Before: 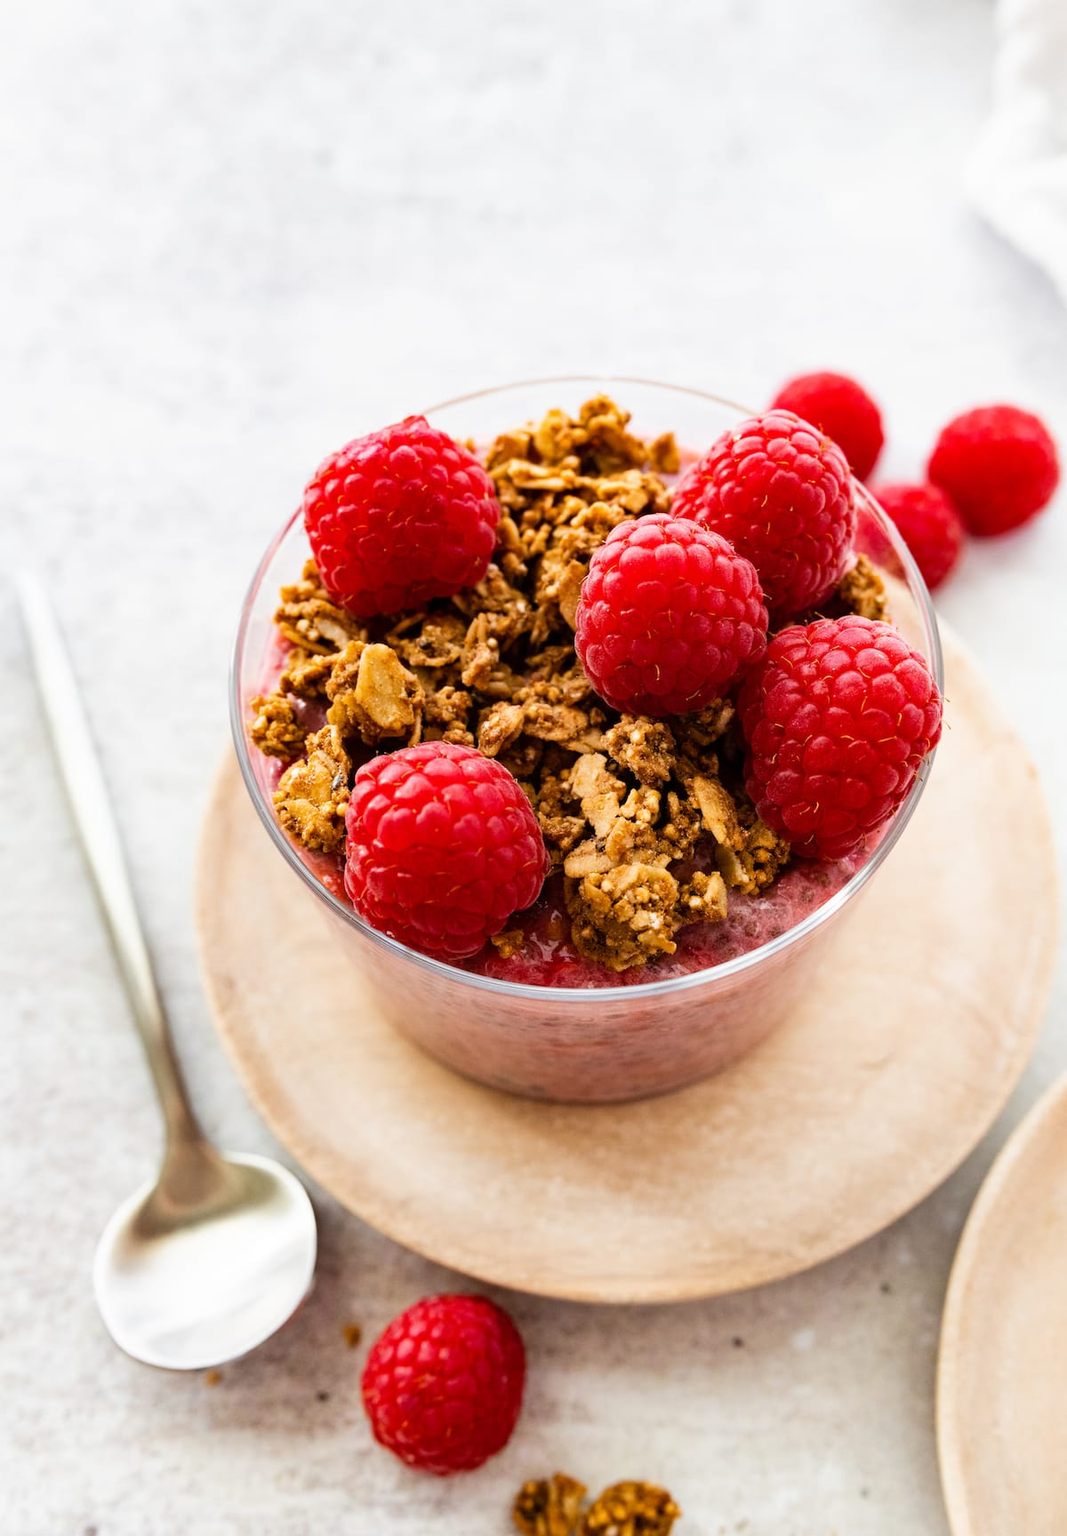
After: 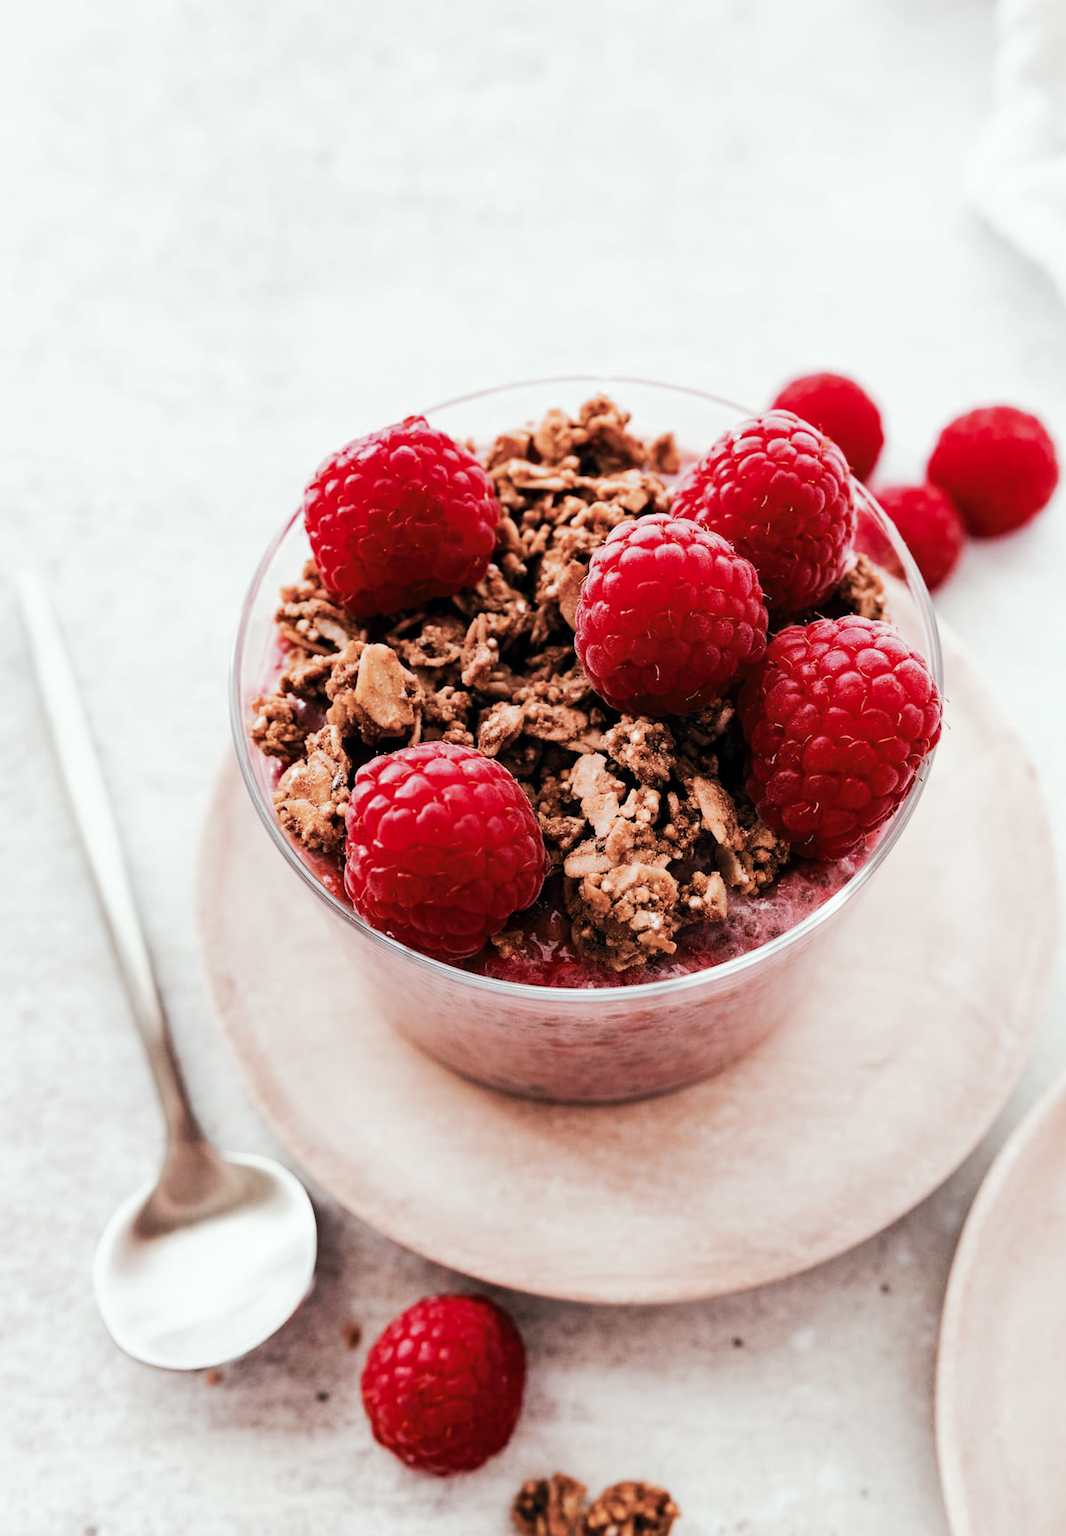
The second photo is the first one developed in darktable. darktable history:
tone curve: curves: ch0 [(0, 0) (0.003, 0.005) (0.011, 0.011) (0.025, 0.022) (0.044, 0.035) (0.069, 0.051) (0.1, 0.073) (0.136, 0.106) (0.177, 0.147) (0.224, 0.195) (0.277, 0.253) (0.335, 0.315) (0.399, 0.388) (0.468, 0.488) (0.543, 0.586) (0.623, 0.685) (0.709, 0.764) (0.801, 0.838) (0.898, 0.908) (1, 1)], preserve colors none
color look up table: target L [94.72, 90.9, 85.82, 86.88, 78.56, 64.62, 62.89, 56.91, 45.89, 24.51, 200.35, 72.23, 68.08, 66.91, 65.26, 56.33, 55.69, 42.1, 44.58, 41.24, 35, 29.63, 22.29, 18.65, 2.658, 90.46, 78.85, 72.62, 52.43, 51.33, 53.66, 52.32, 43.49, 39.23, 33.5, 41.02, 30.01, 16.33, 12.11, 1.4, 92.96, 93.34, 77.65, 76.09, 67.21, 58.97, 56.57, 42.19, 12.53], target a [-2.583, 3.279, -7.78, -15.11, -6.185, -16.27, -17.68, -2.413, -9.024, -7.818, 0, 18.56, 28.97, 12.1, 9.288, 44.94, 36.32, 51.71, 24.75, 21.69, 46, 12.97, 37.44, 30.81, 9.924, 6.677, 3.708, 30.58, 54.93, 54.31, 28.79, -8.803, 21.53, 9.085, 41.83, -1.129, 40.24, 30.08, 22.93, 4.528, -7.736, -17.31, -20.04, -21.55, -20.73, -17.42, -5.956, -2.988, -2.797], target b [7.929, 36.95, 26.85, 9.411, 10.19, 19.93, 1.573, 23.13, 5.015, 11.84, 0, 35.4, 15.69, 20.1, 2.249, 10.84, 31.14, 7.486, 9.834, 25.13, 36.04, 17.11, 13.15, 23.09, 3.521, -0.464, -12.1, -16.65, -20.47, -9.271, -9.295, -34.81, -27.77, -47.99, -10.94, -27.48, -49.56, -23.79, -44.23, -19.27, -1.134, -3.129, -15.38, -6.613, -28.11, -9.595, -14.47, -1.536, -6.539], num patches 49
